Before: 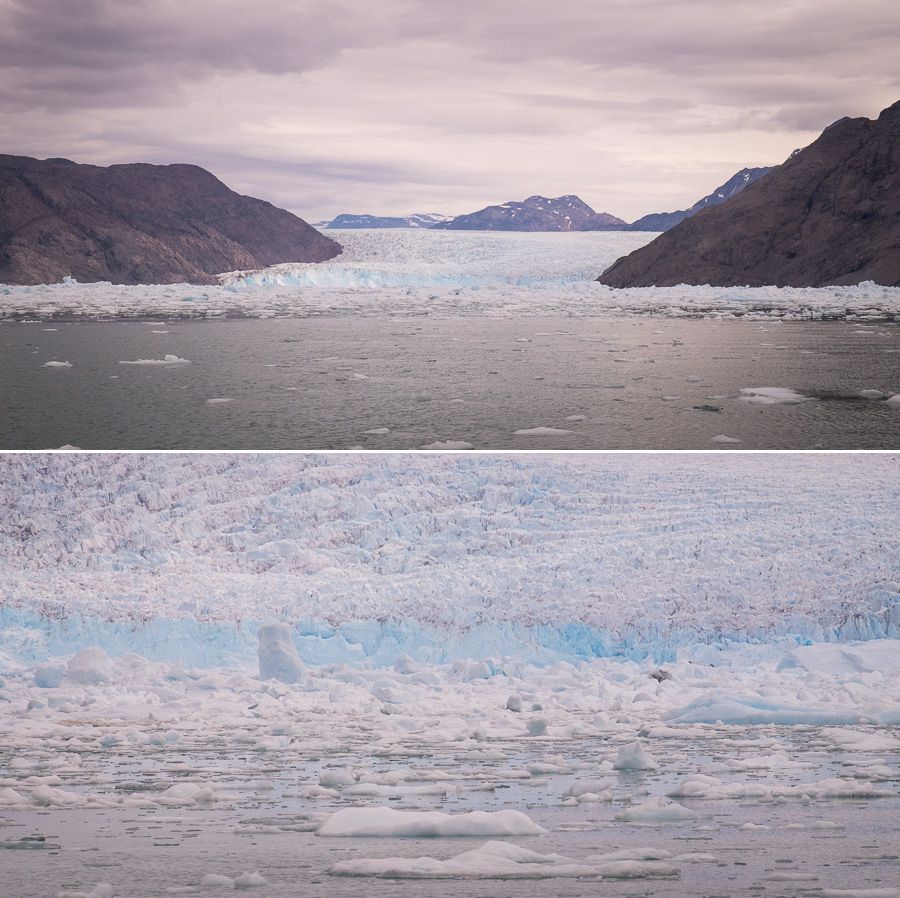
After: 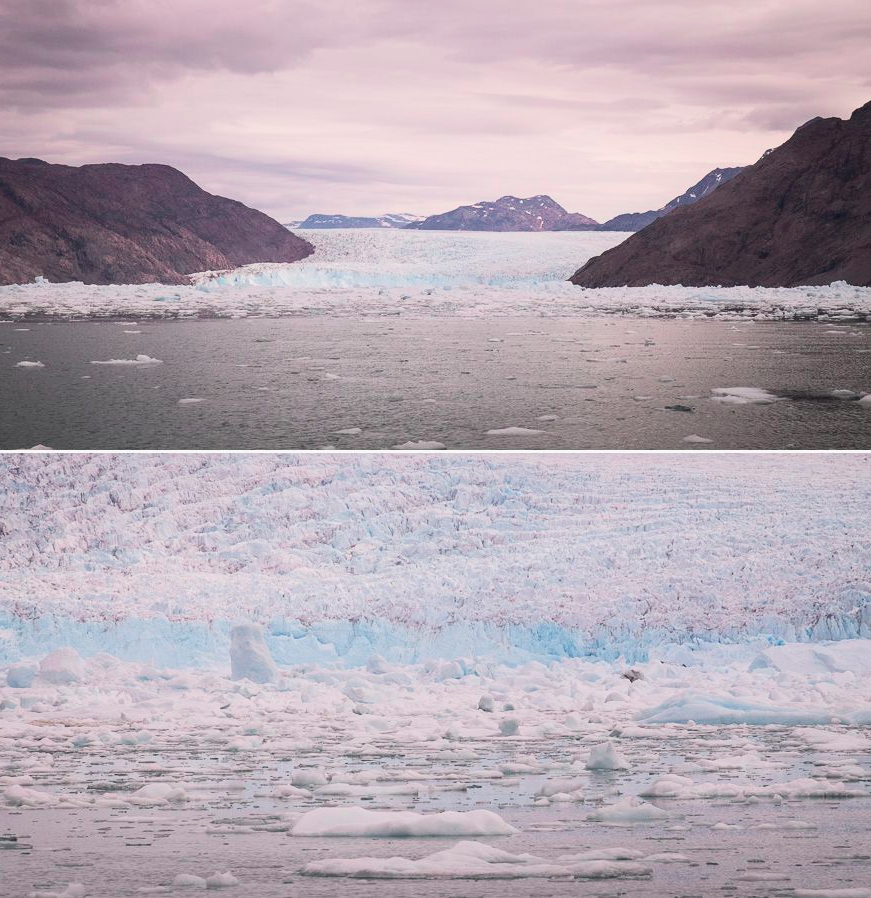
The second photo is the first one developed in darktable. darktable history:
crop and rotate: left 3.198%
tone curve: curves: ch0 [(0, 0.023) (0.217, 0.19) (0.754, 0.801) (1, 0.977)]; ch1 [(0, 0) (0.392, 0.398) (0.5, 0.5) (0.521, 0.529) (0.56, 0.592) (1, 1)]; ch2 [(0, 0) (0.5, 0.5) (0.579, 0.561) (0.65, 0.657) (1, 1)], color space Lab, independent channels, preserve colors none
